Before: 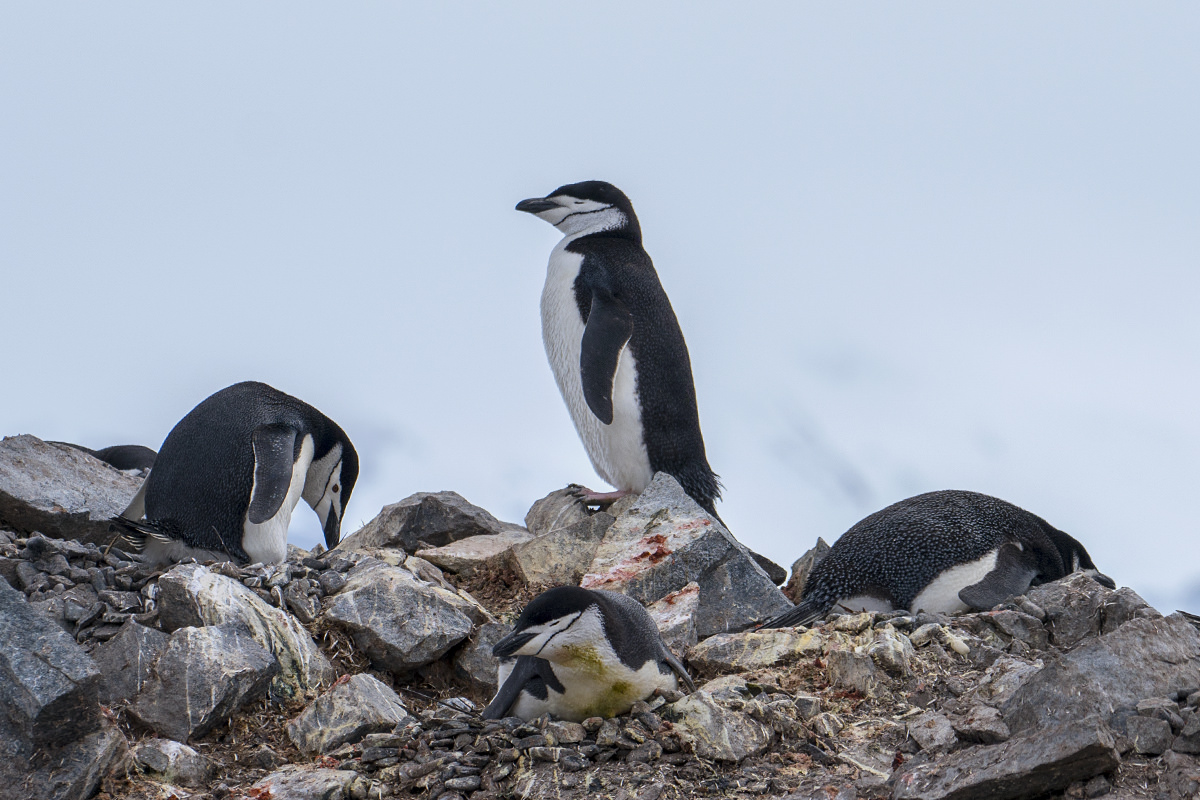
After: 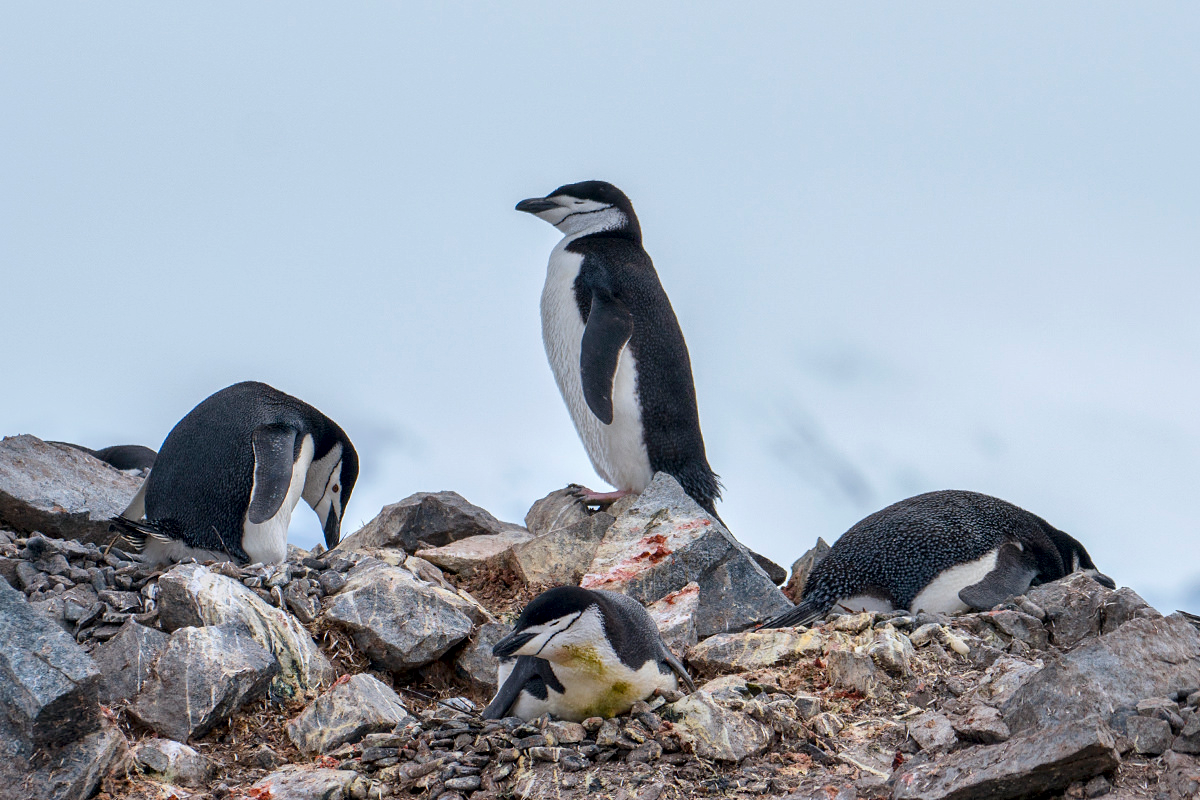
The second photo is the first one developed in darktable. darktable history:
tone equalizer: -7 EV 0.164 EV, -6 EV 0.625 EV, -5 EV 1.18 EV, -4 EV 1.35 EV, -3 EV 1.13 EV, -2 EV 0.6 EV, -1 EV 0.166 EV, smoothing diameter 24.95%, edges refinement/feathering 7.27, preserve details guided filter
local contrast: mode bilateral grid, contrast 20, coarseness 50, detail 147%, midtone range 0.2
